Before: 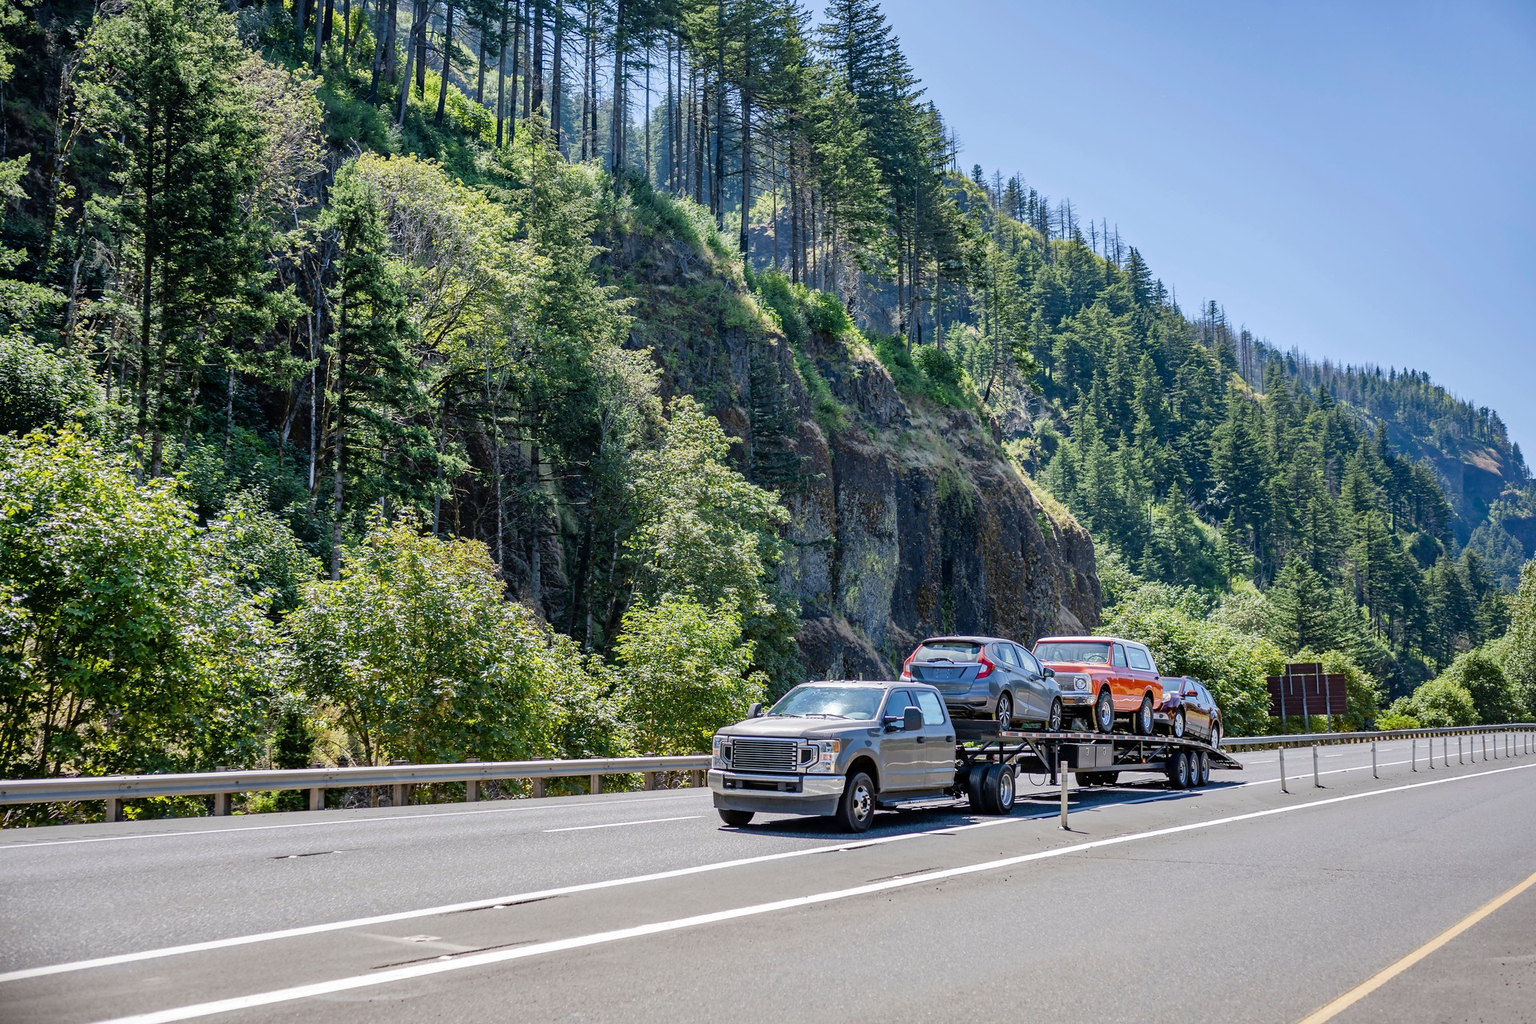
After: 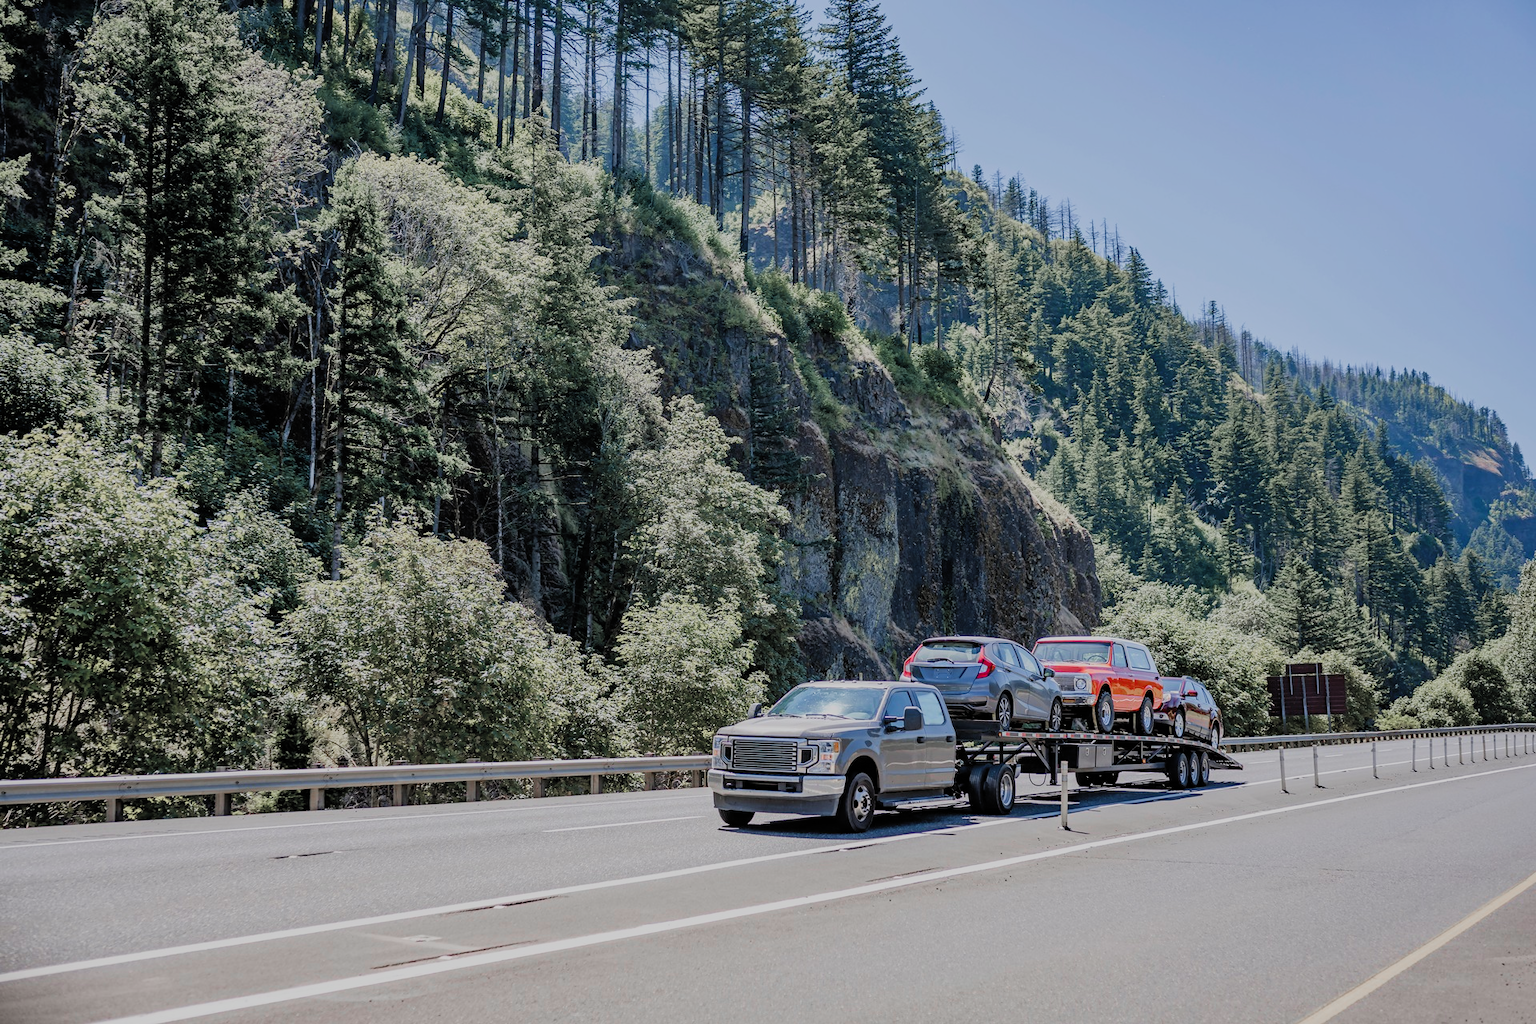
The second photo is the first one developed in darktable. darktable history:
color zones: curves: ch1 [(0, 0.708) (0.088, 0.648) (0.245, 0.187) (0.429, 0.326) (0.571, 0.498) (0.714, 0.5) (0.857, 0.5) (1, 0.708)]
filmic rgb: black relative exposure -7.42 EV, white relative exposure 4.84 EV, hardness 3.4, color science v5 (2021), contrast in shadows safe, contrast in highlights safe
